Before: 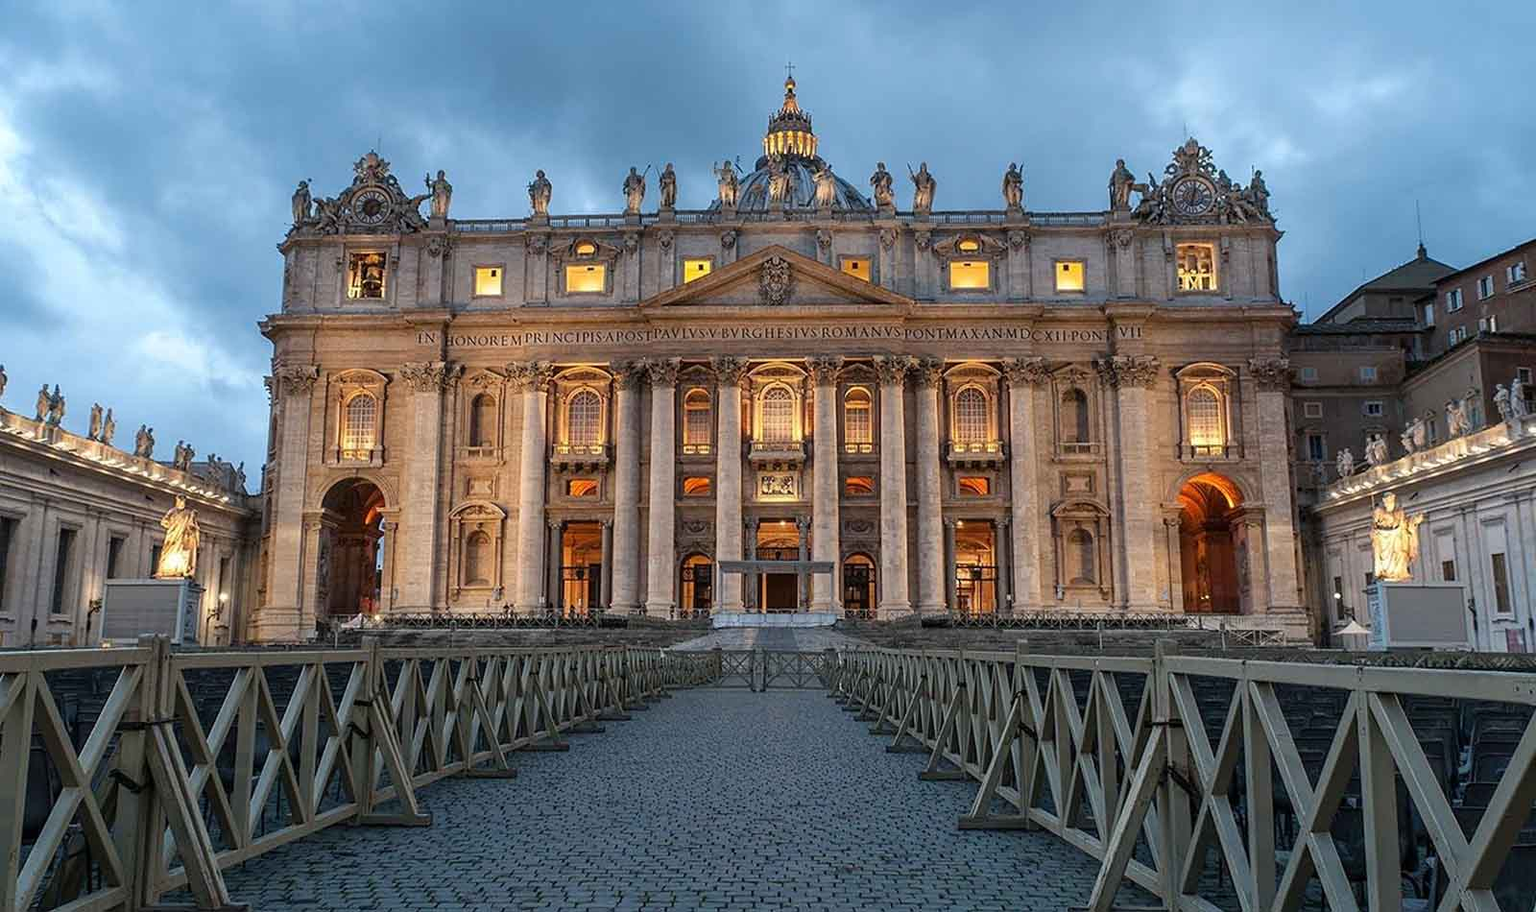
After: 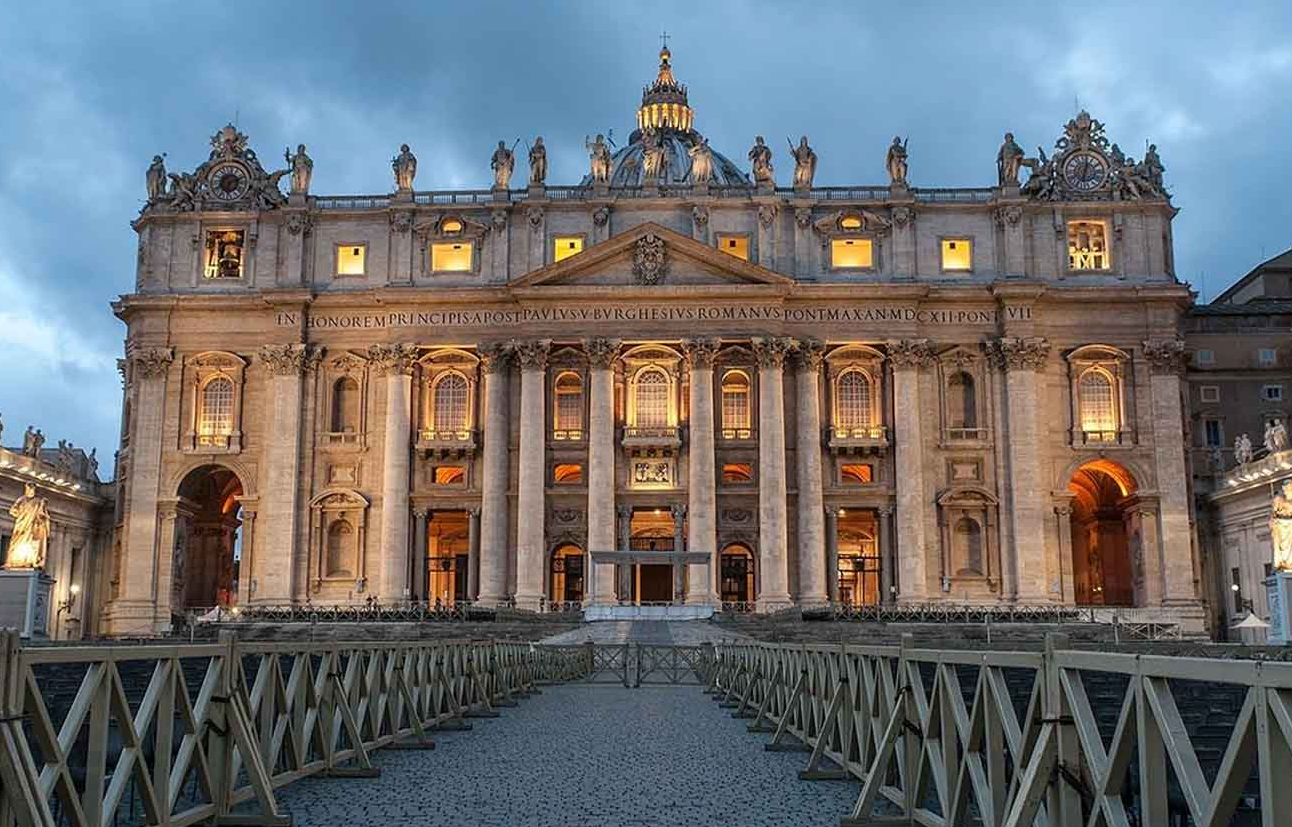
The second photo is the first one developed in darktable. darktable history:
crop: left 9.914%, top 3.523%, right 9.298%, bottom 9.325%
